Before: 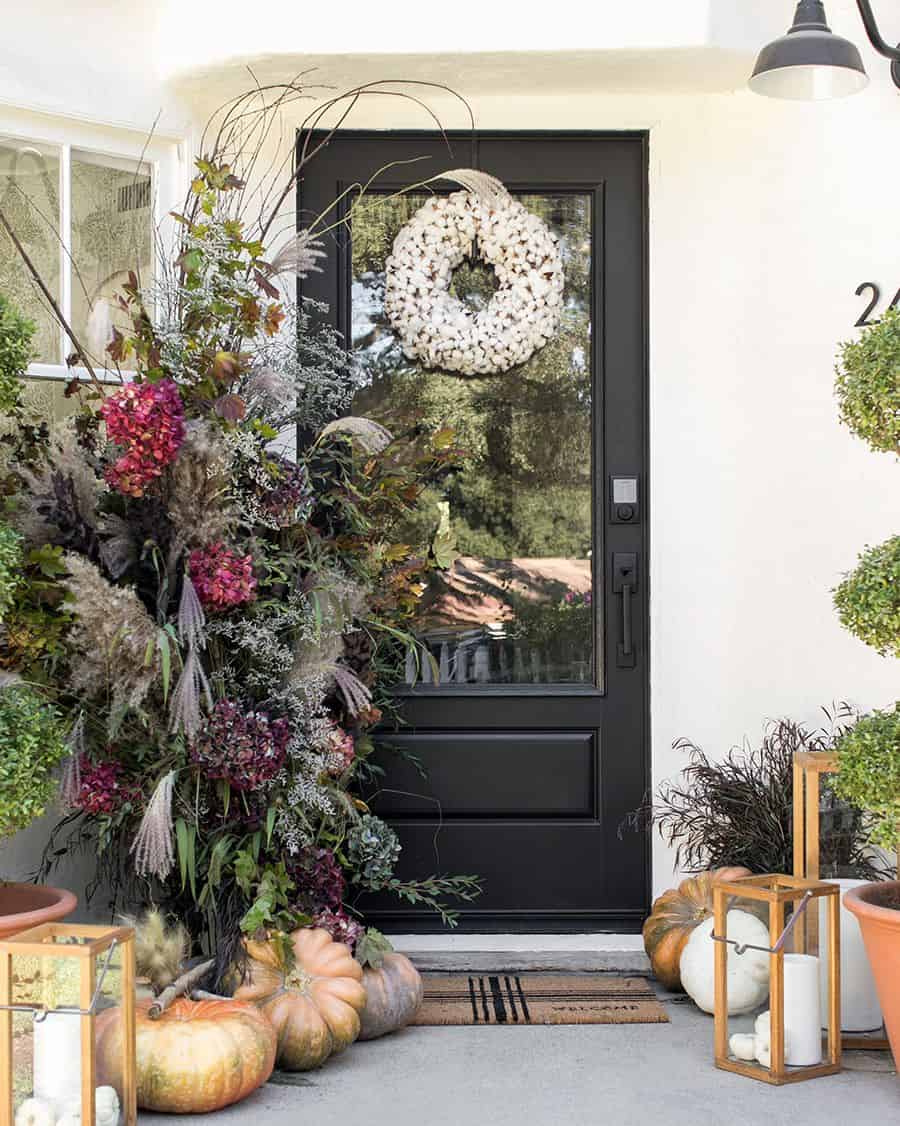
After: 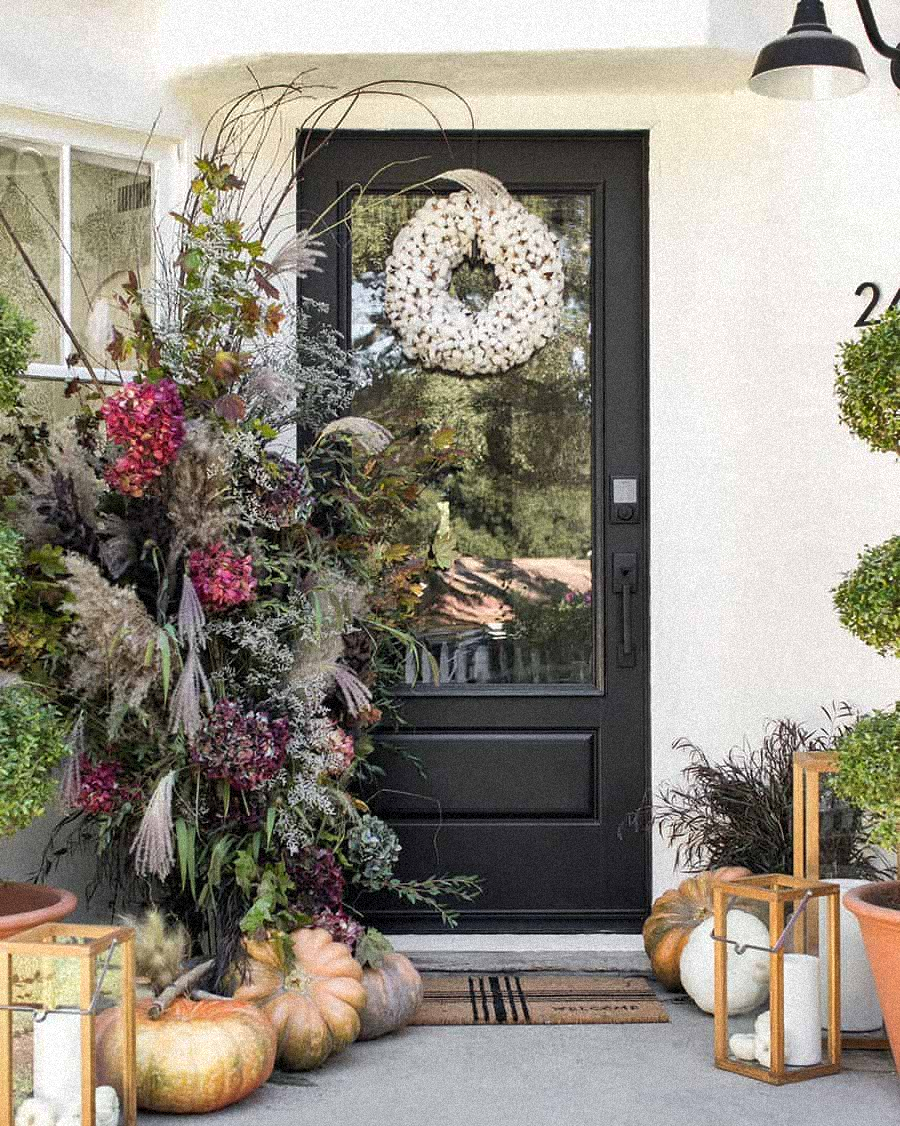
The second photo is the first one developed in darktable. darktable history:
grain: coarseness 9.38 ISO, strength 34.99%, mid-tones bias 0%
shadows and highlights: low approximation 0.01, soften with gaussian
